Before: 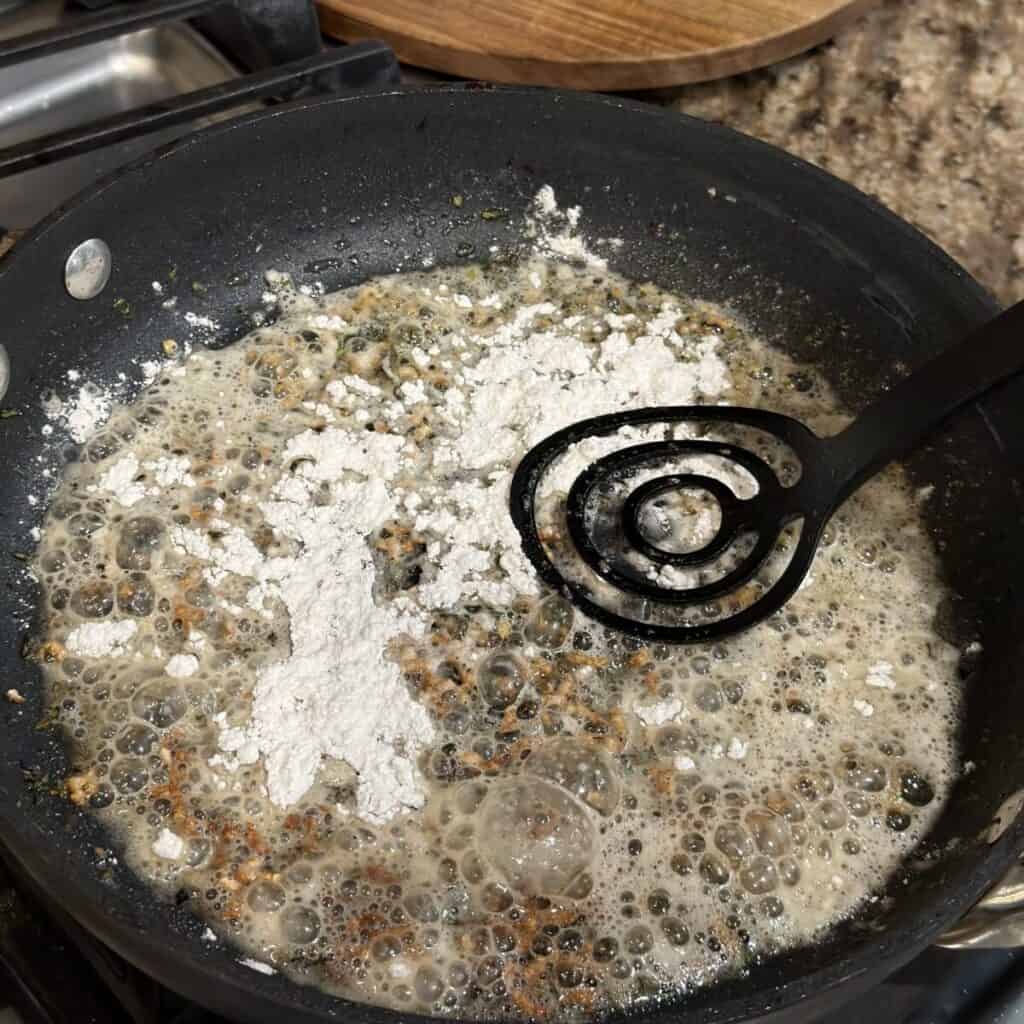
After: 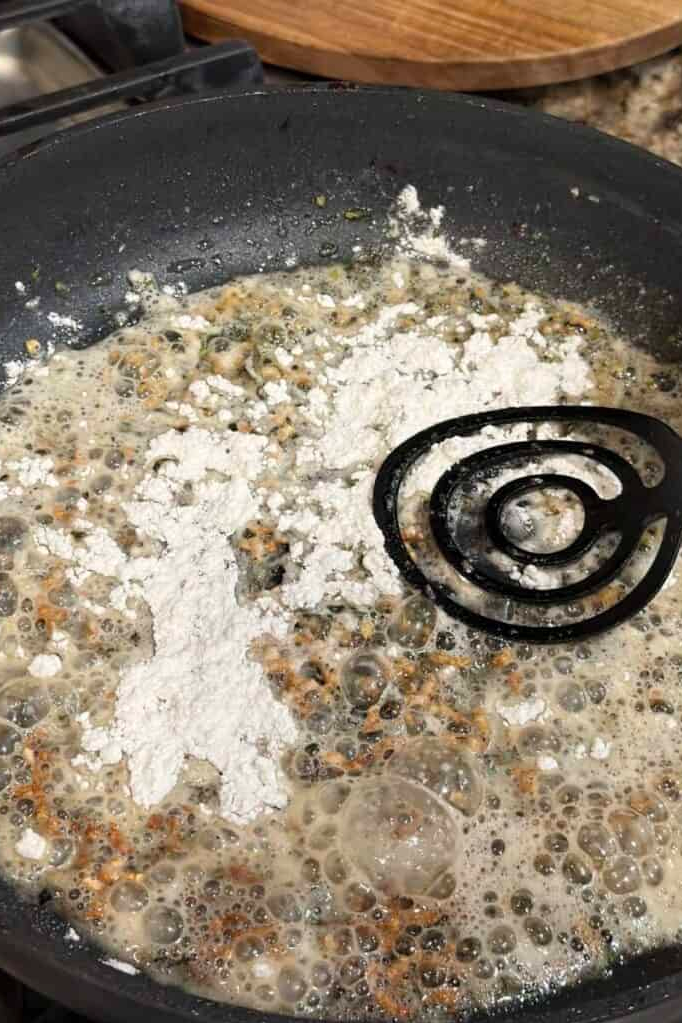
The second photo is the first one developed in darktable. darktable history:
crop and rotate: left 13.409%, right 19.924%
contrast brightness saturation: contrast 0.05, brightness 0.06, saturation 0.01
